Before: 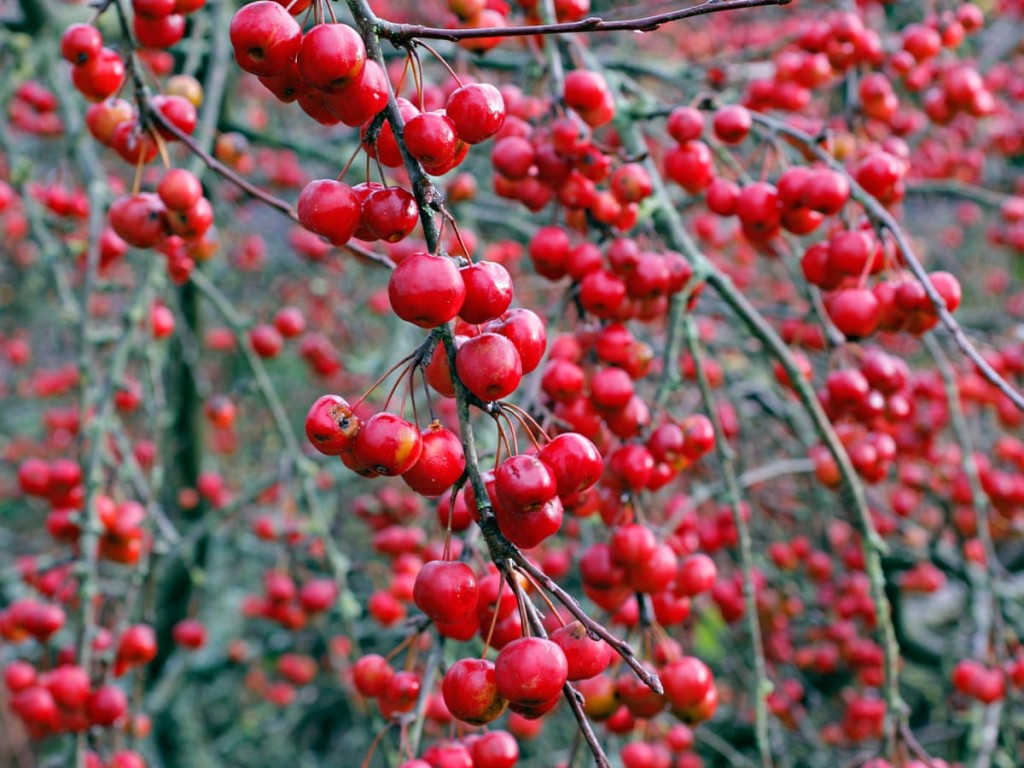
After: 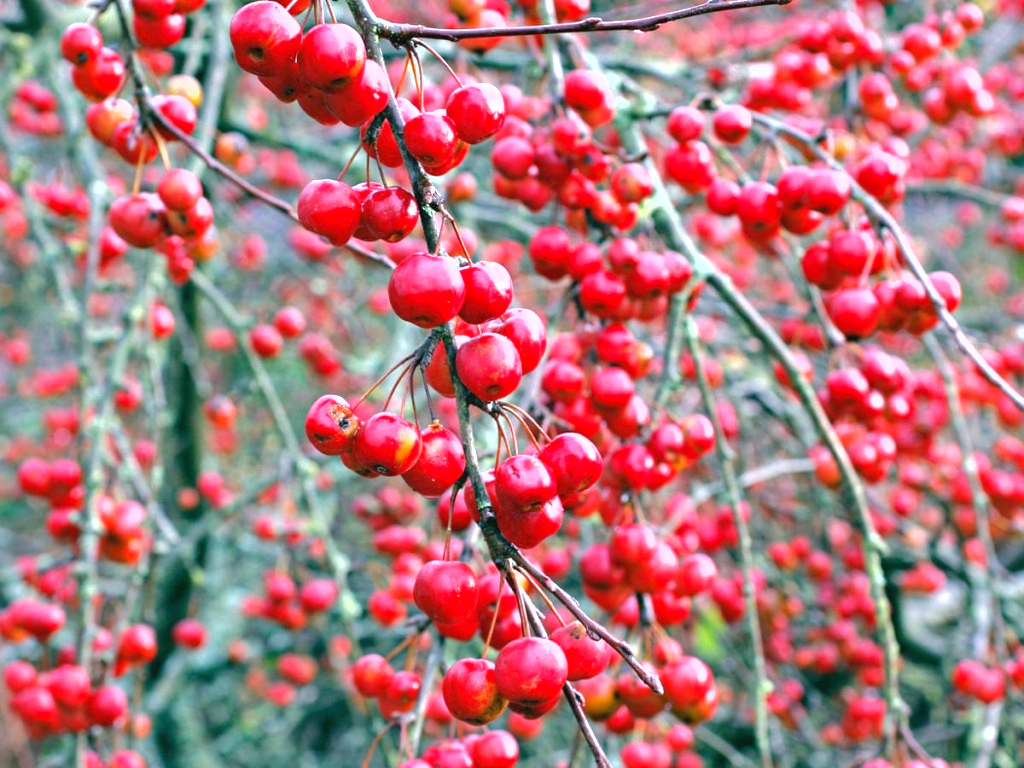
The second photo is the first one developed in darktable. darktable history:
shadows and highlights: shadows 29.95, highlights color adjustment 0.559%
exposure: black level correction 0, exposure 1.102 EV, compensate highlight preservation false
